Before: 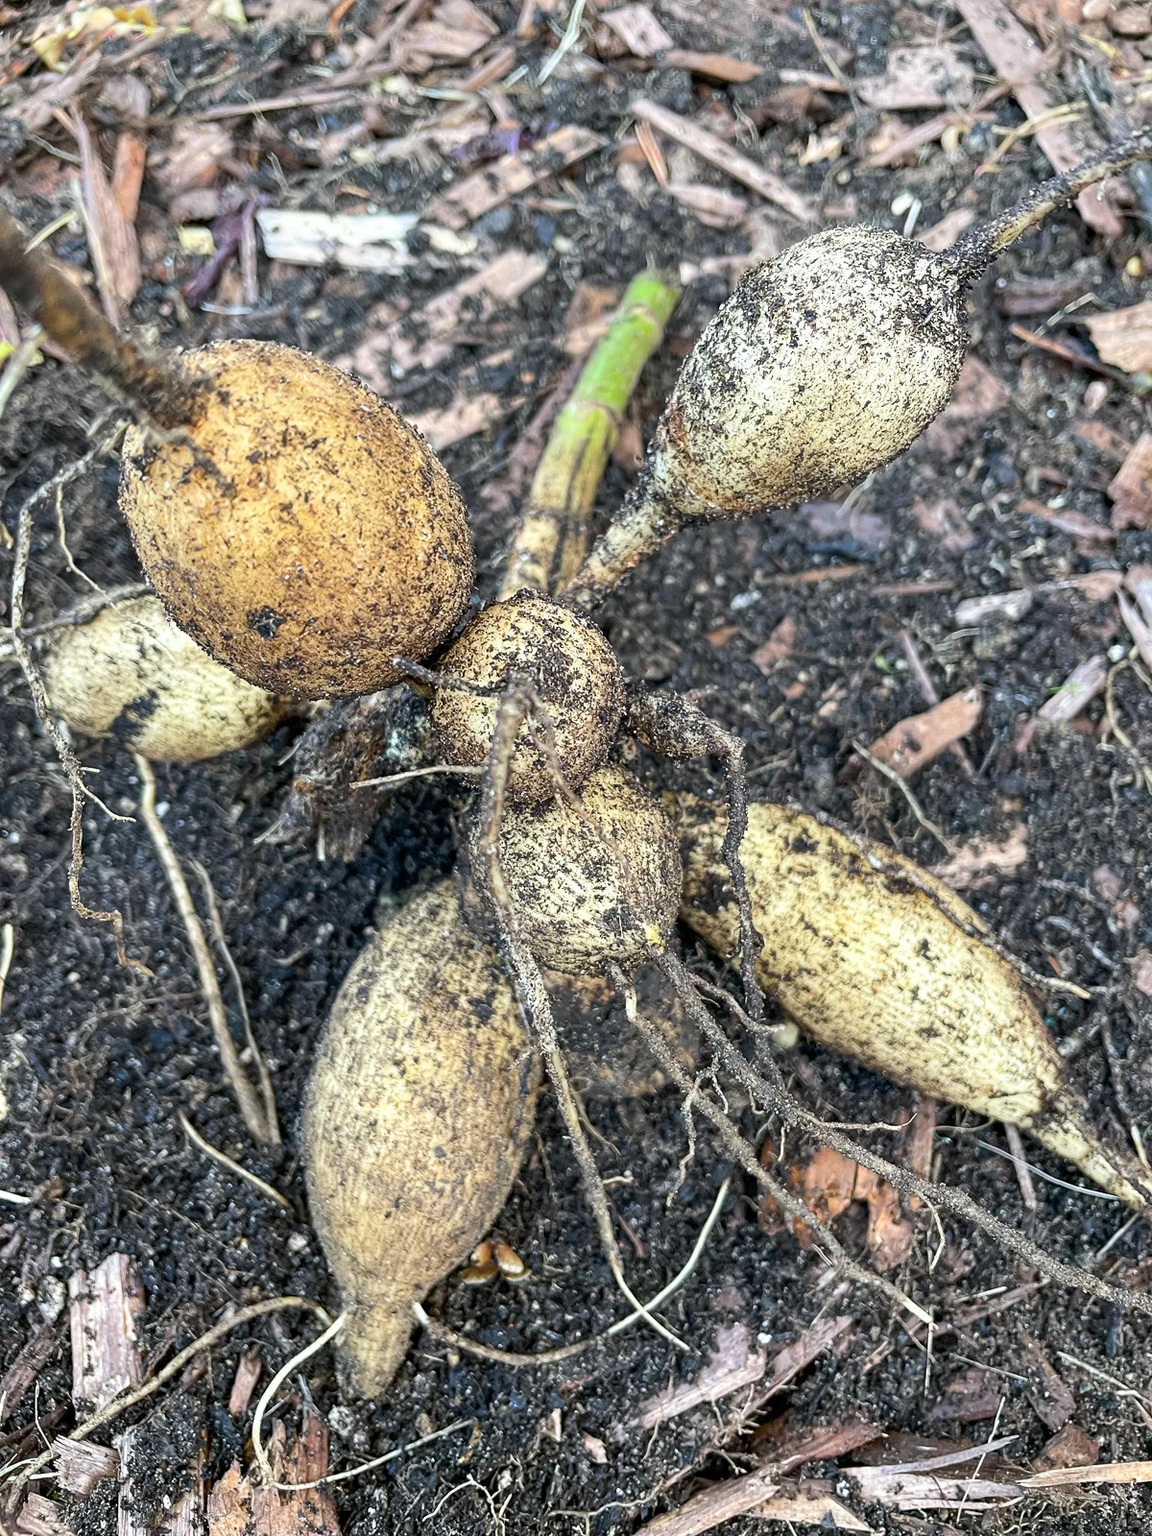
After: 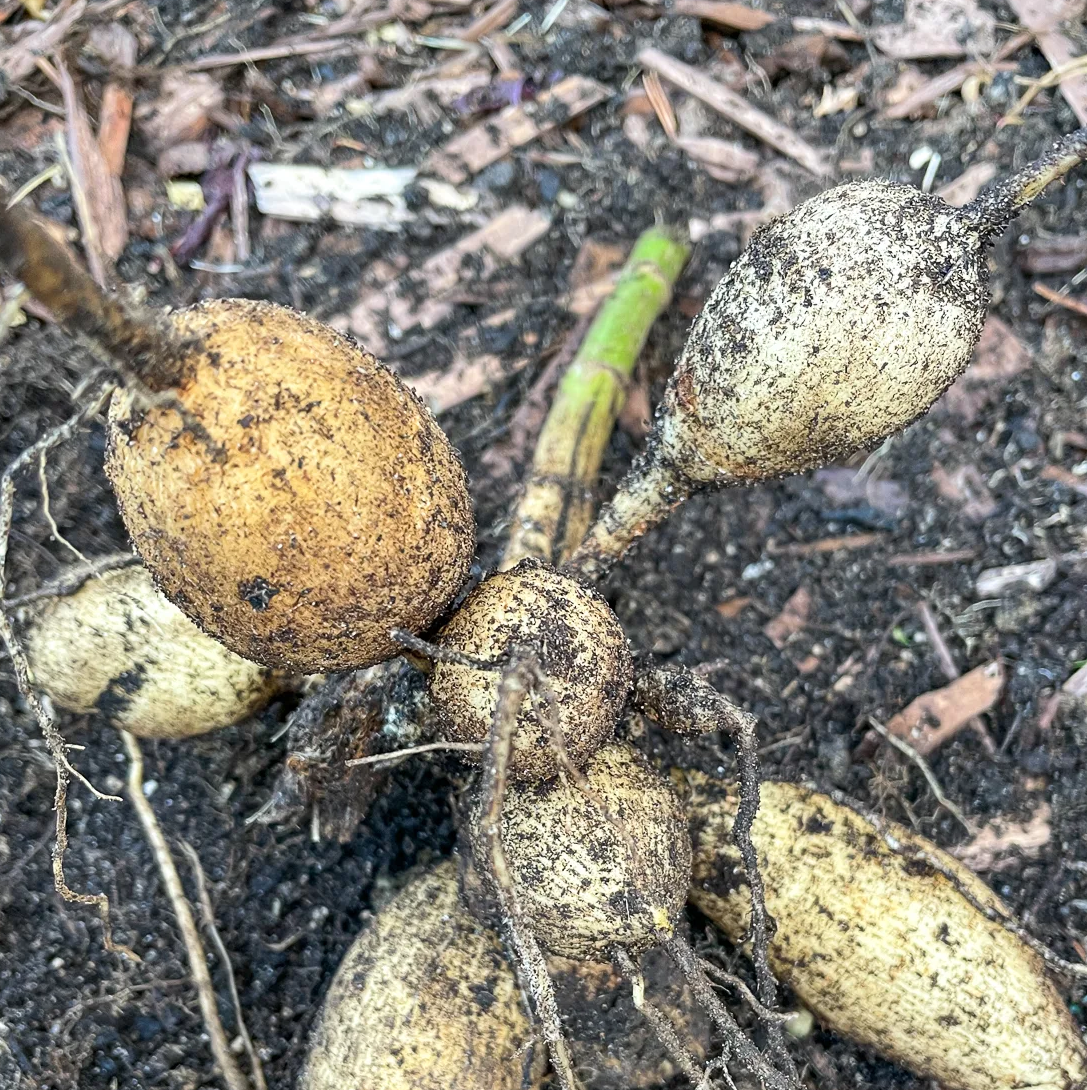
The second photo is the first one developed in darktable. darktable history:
crop: left 1.609%, top 3.447%, right 7.762%, bottom 28.415%
tone equalizer: smoothing diameter 24.84%, edges refinement/feathering 13.09, preserve details guided filter
